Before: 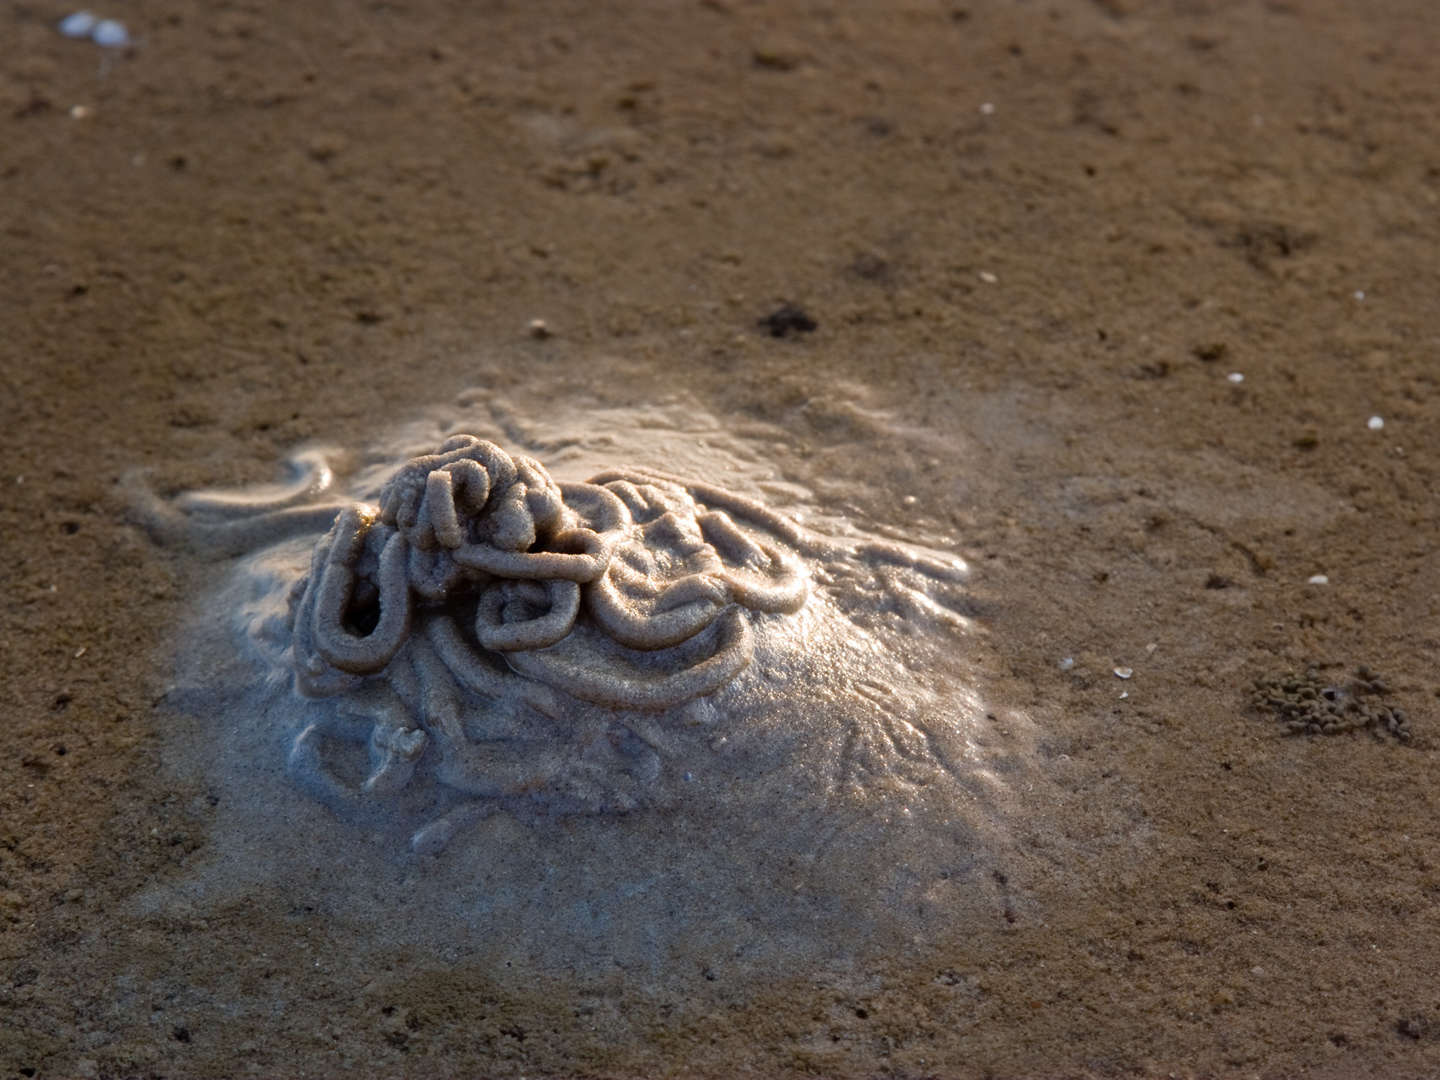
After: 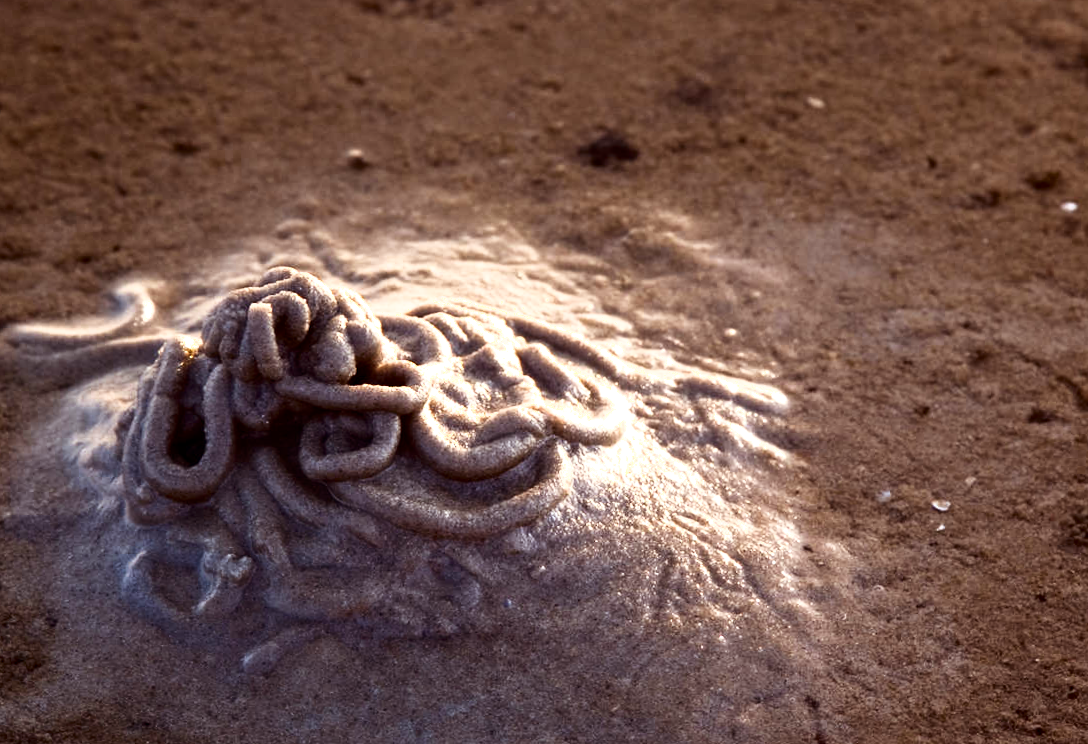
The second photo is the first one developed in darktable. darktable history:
rgb levels: mode RGB, independent channels, levels [[0, 0.474, 1], [0, 0.5, 1], [0, 0.5, 1]]
rotate and perspective: rotation 0.074°, lens shift (vertical) 0.096, lens shift (horizontal) -0.041, crop left 0.043, crop right 0.952, crop top 0.024, crop bottom 0.979
shadows and highlights: shadows -62.32, white point adjustment -5.22, highlights 61.59
tone equalizer: -8 EV -0.75 EV, -7 EV -0.7 EV, -6 EV -0.6 EV, -5 EV -0.4 EV, -3 EV 0.4 EV, -2 EV 0.6 EV, -1 EV 0.7 EV, +0 EV 0.75 EV, edges refinement/feathering 500, mask exposure compensation -1.57 EV, preserve details no
crop: left 9.712%, top 16.928%, right 10.845%, bottom 12.332%
